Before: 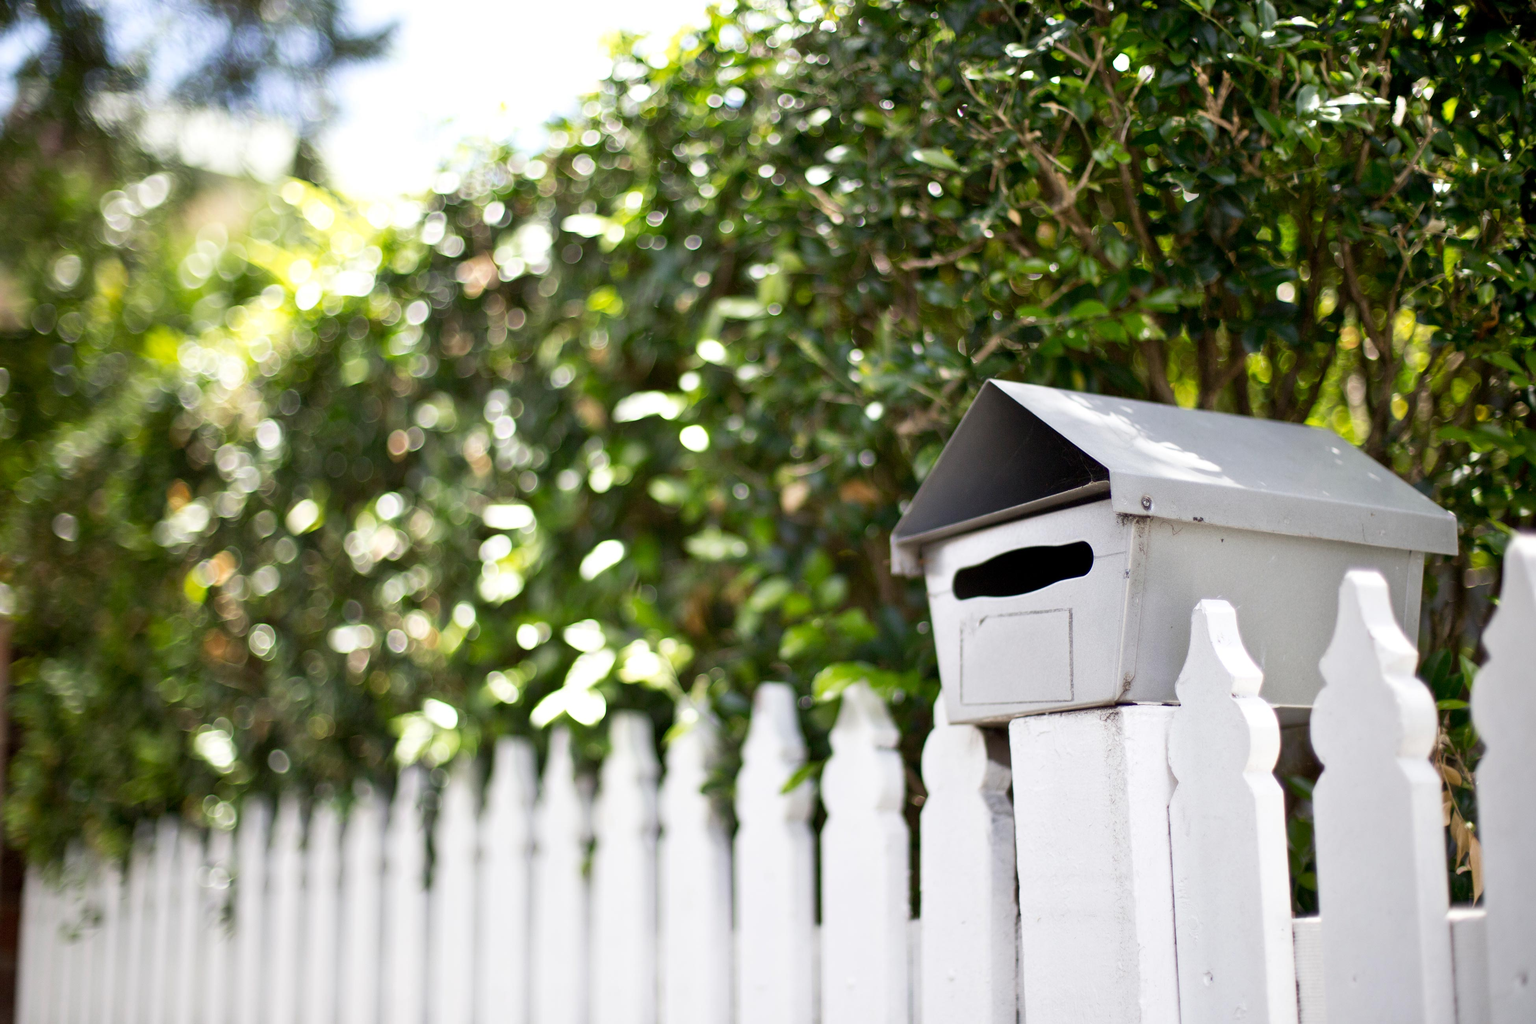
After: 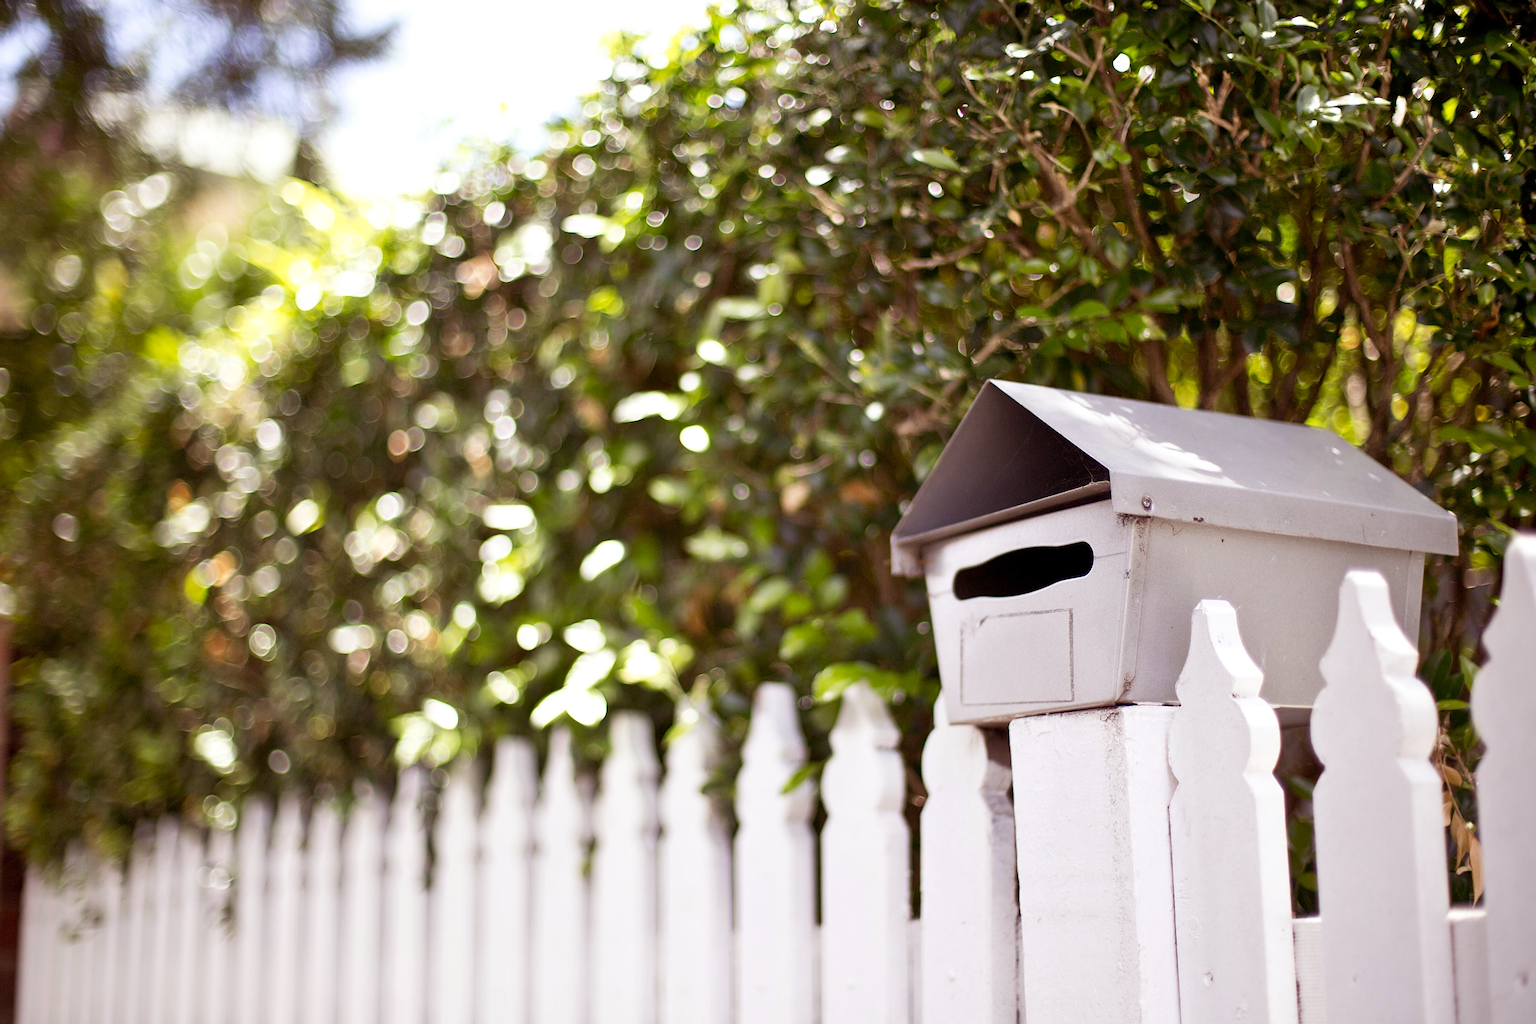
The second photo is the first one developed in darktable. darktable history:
white balance: red 1, blue 1
rgb levels: mode RGB, independent channels, levels [[0, 0.474, 1], [0, 0.5, 1], [0, 0.5, 1]]
sharpen: on, module defaults
